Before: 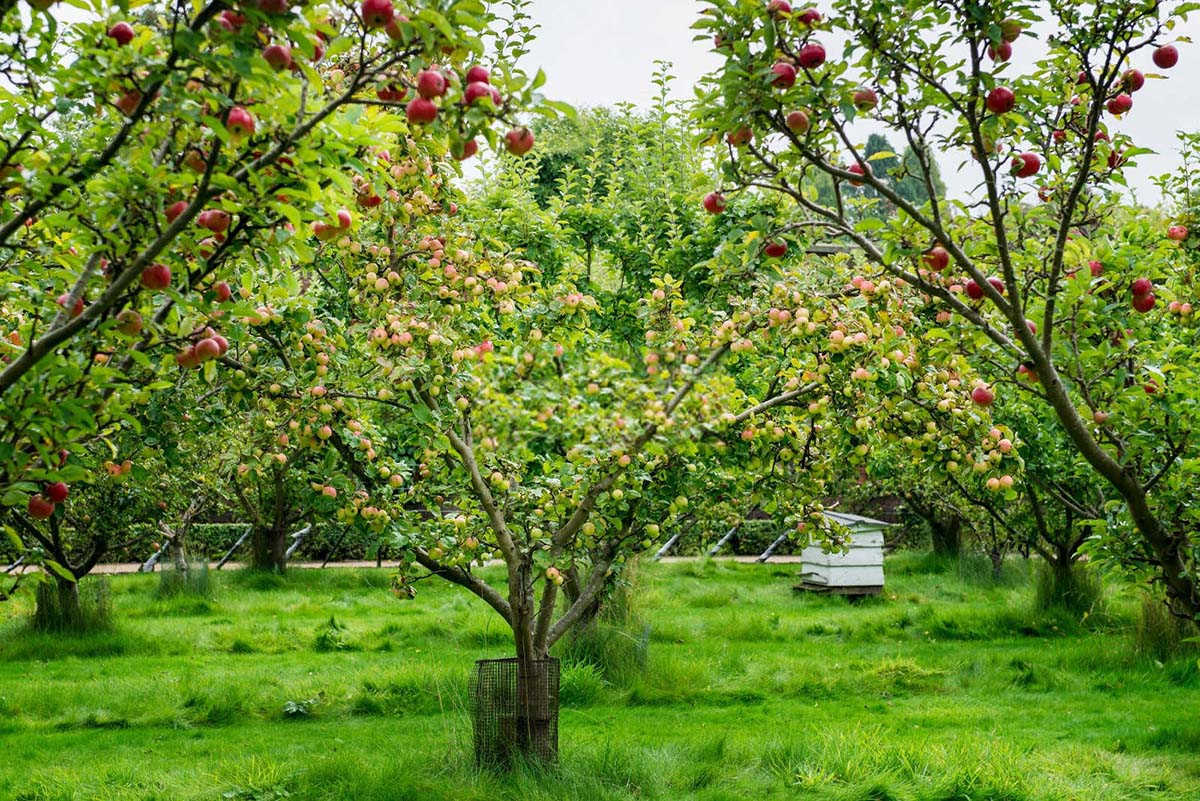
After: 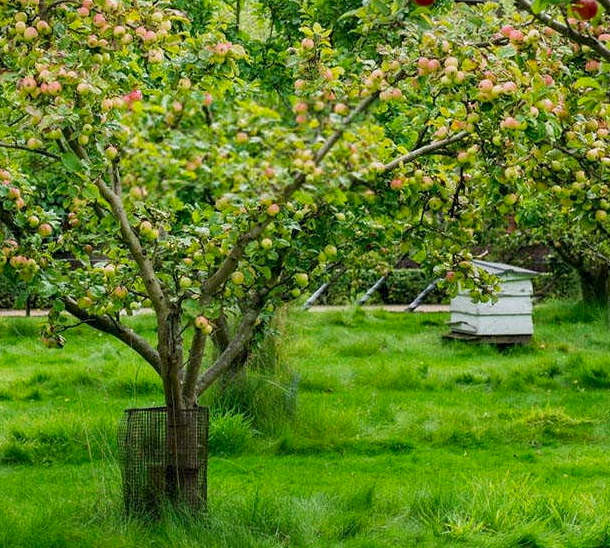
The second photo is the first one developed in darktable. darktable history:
crop and rotate: left 29.308%, top 31.484%, right 19.844%
exposure: black level correction 0.001, exposure 0.191 EV, compensate highlight preservation false
shadows and highlights: radius 122.06, shadows 21.63, white point adjustment -9.63, highlights -12.69, soften with gaussian
